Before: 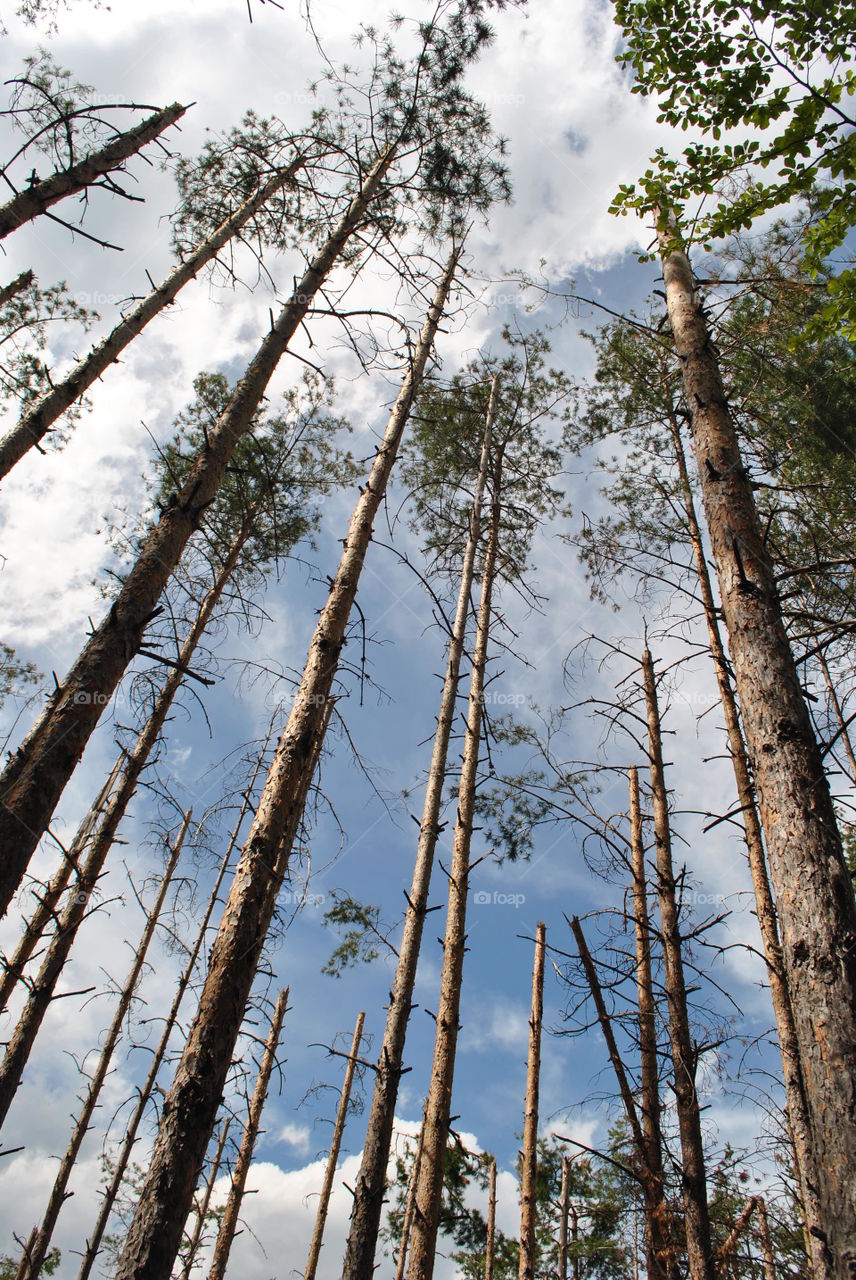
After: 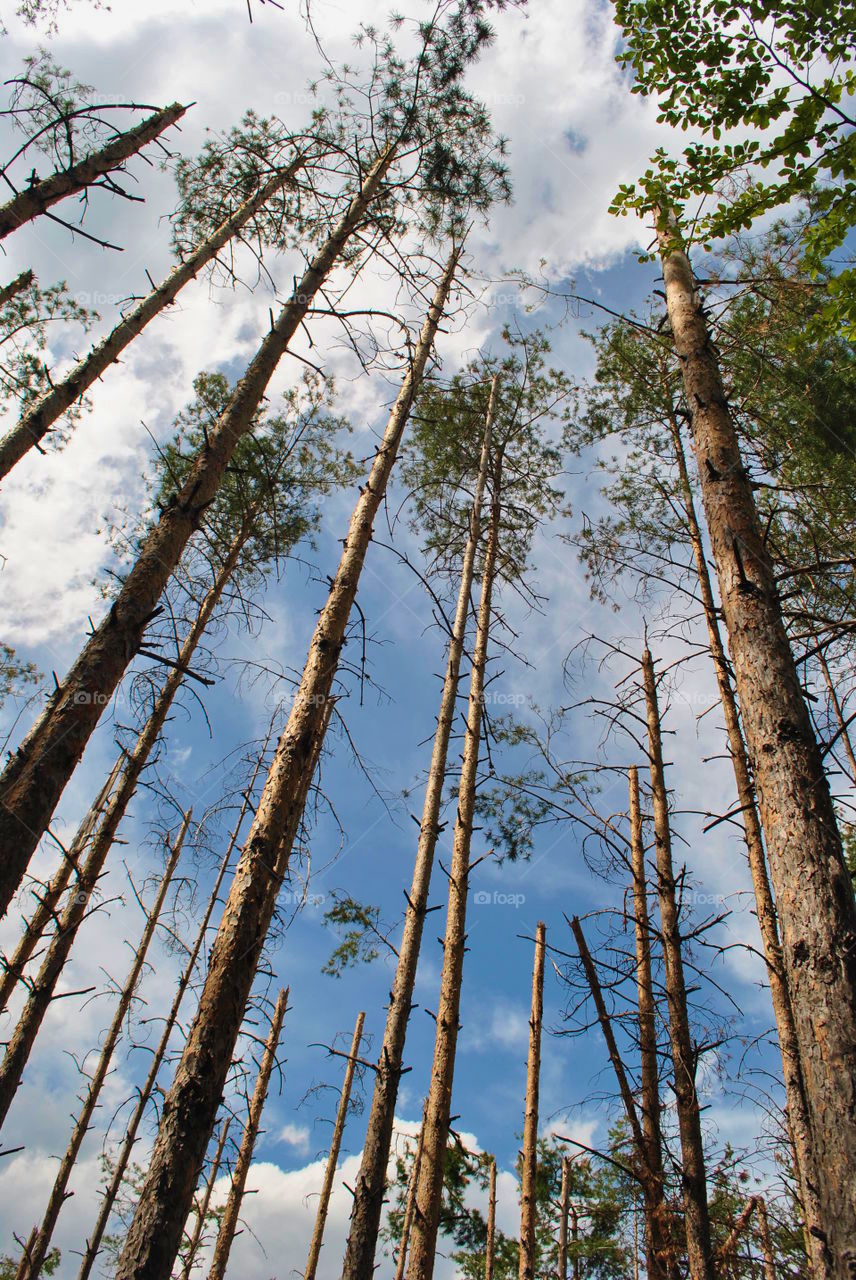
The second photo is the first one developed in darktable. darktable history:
velvia: strength 45%
shadows and highlights: shadows 25, white point adjustment -3, highlights -30
